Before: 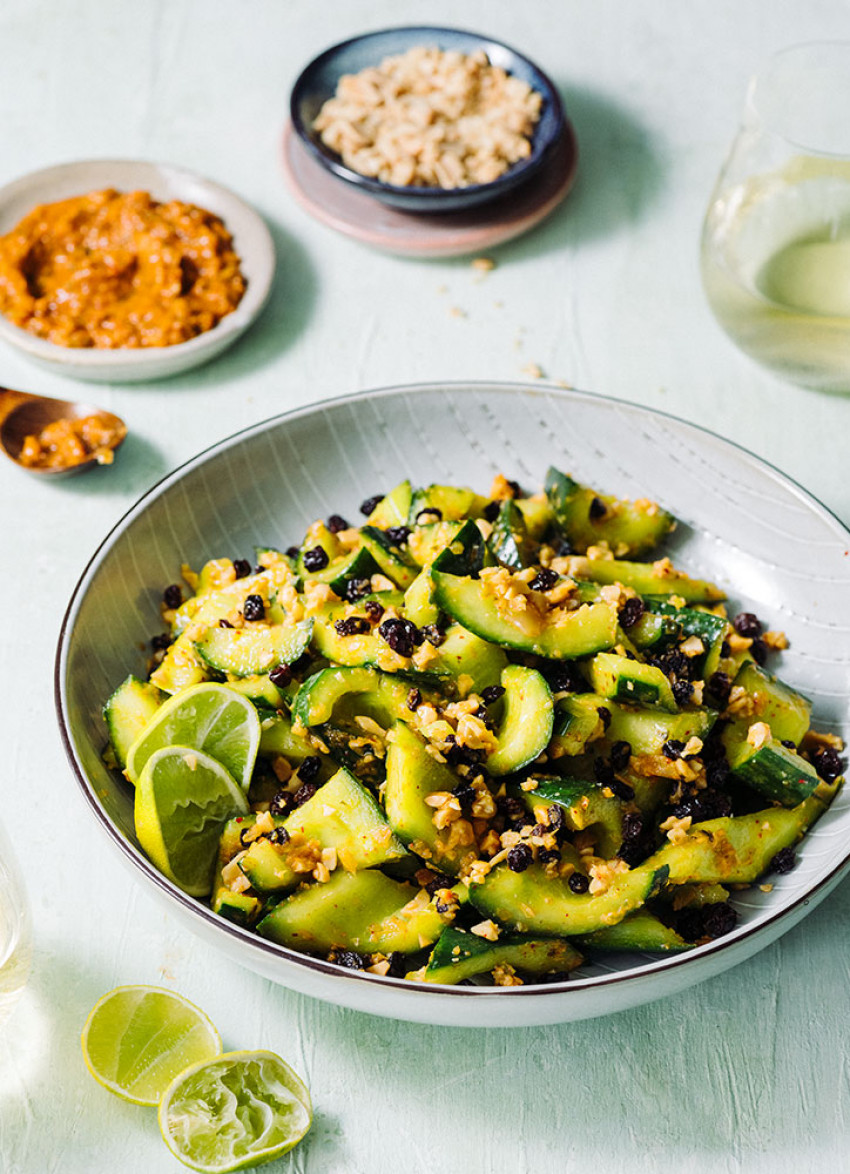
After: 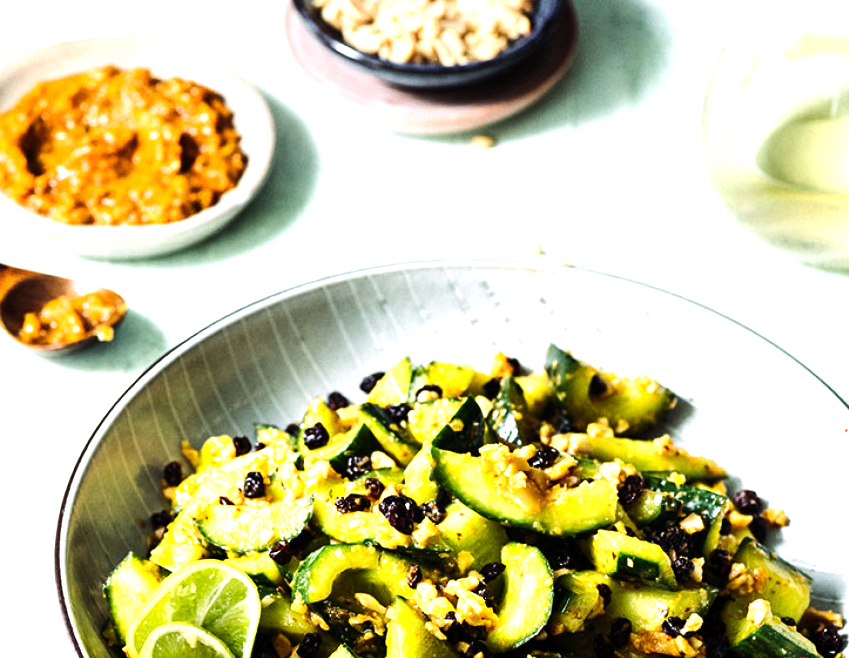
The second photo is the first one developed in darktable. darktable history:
tone equalizer: -8 EV -1.08 EV, -7 EV -1.01 EV, -6 EV -0.867 EV, -5 EV -0.578 EV, -3 EV 0.578 EV, -2 EV 0.867 EV, -1 EV 1.01 EV, +0 EV 1.08 EV, edges refinement/feathering 500, mask exposure compensation -1.57 EV, preserve details no
crop and rotate: top 10.605%, bottom 33.274%
